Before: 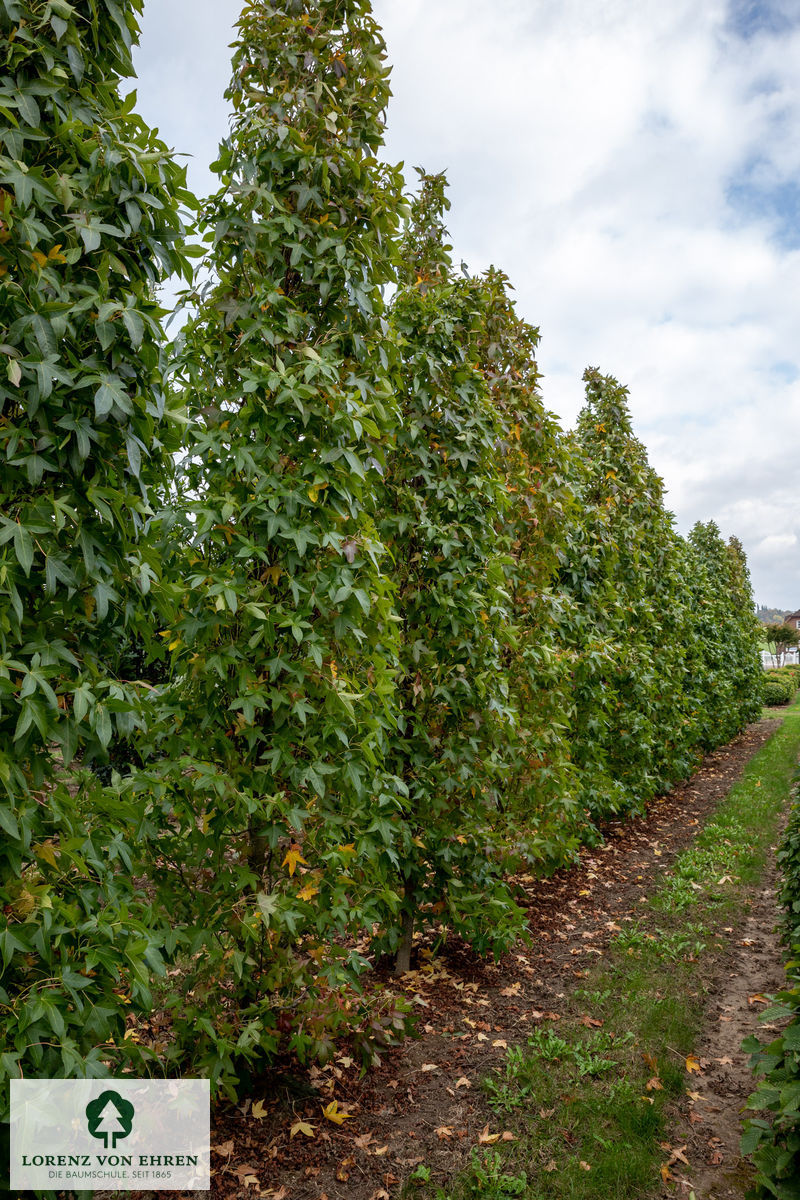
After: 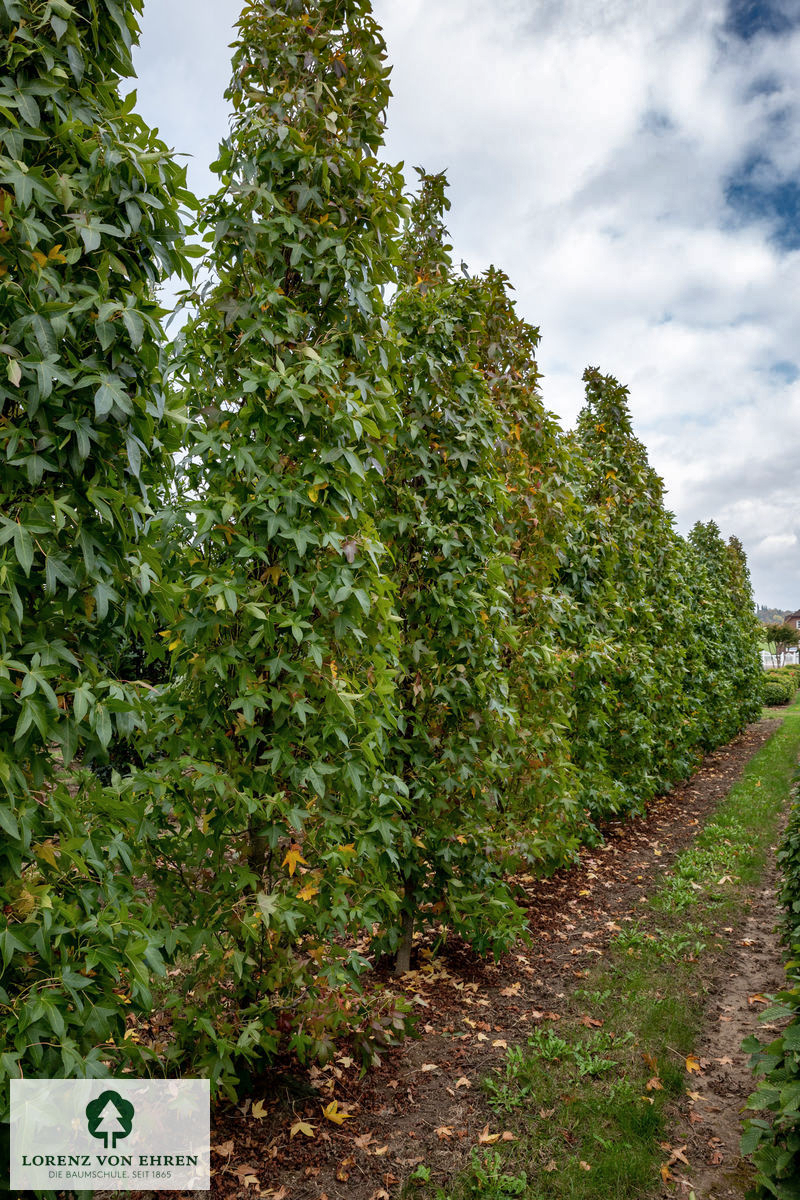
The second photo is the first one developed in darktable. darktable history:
shadows and highlights: shadows 30.63, highlights -63.22, shadows color adjustment 98%, highlights color adjustment 58.61%, soften with gaussian
exposure: compensate highlight preservation false
